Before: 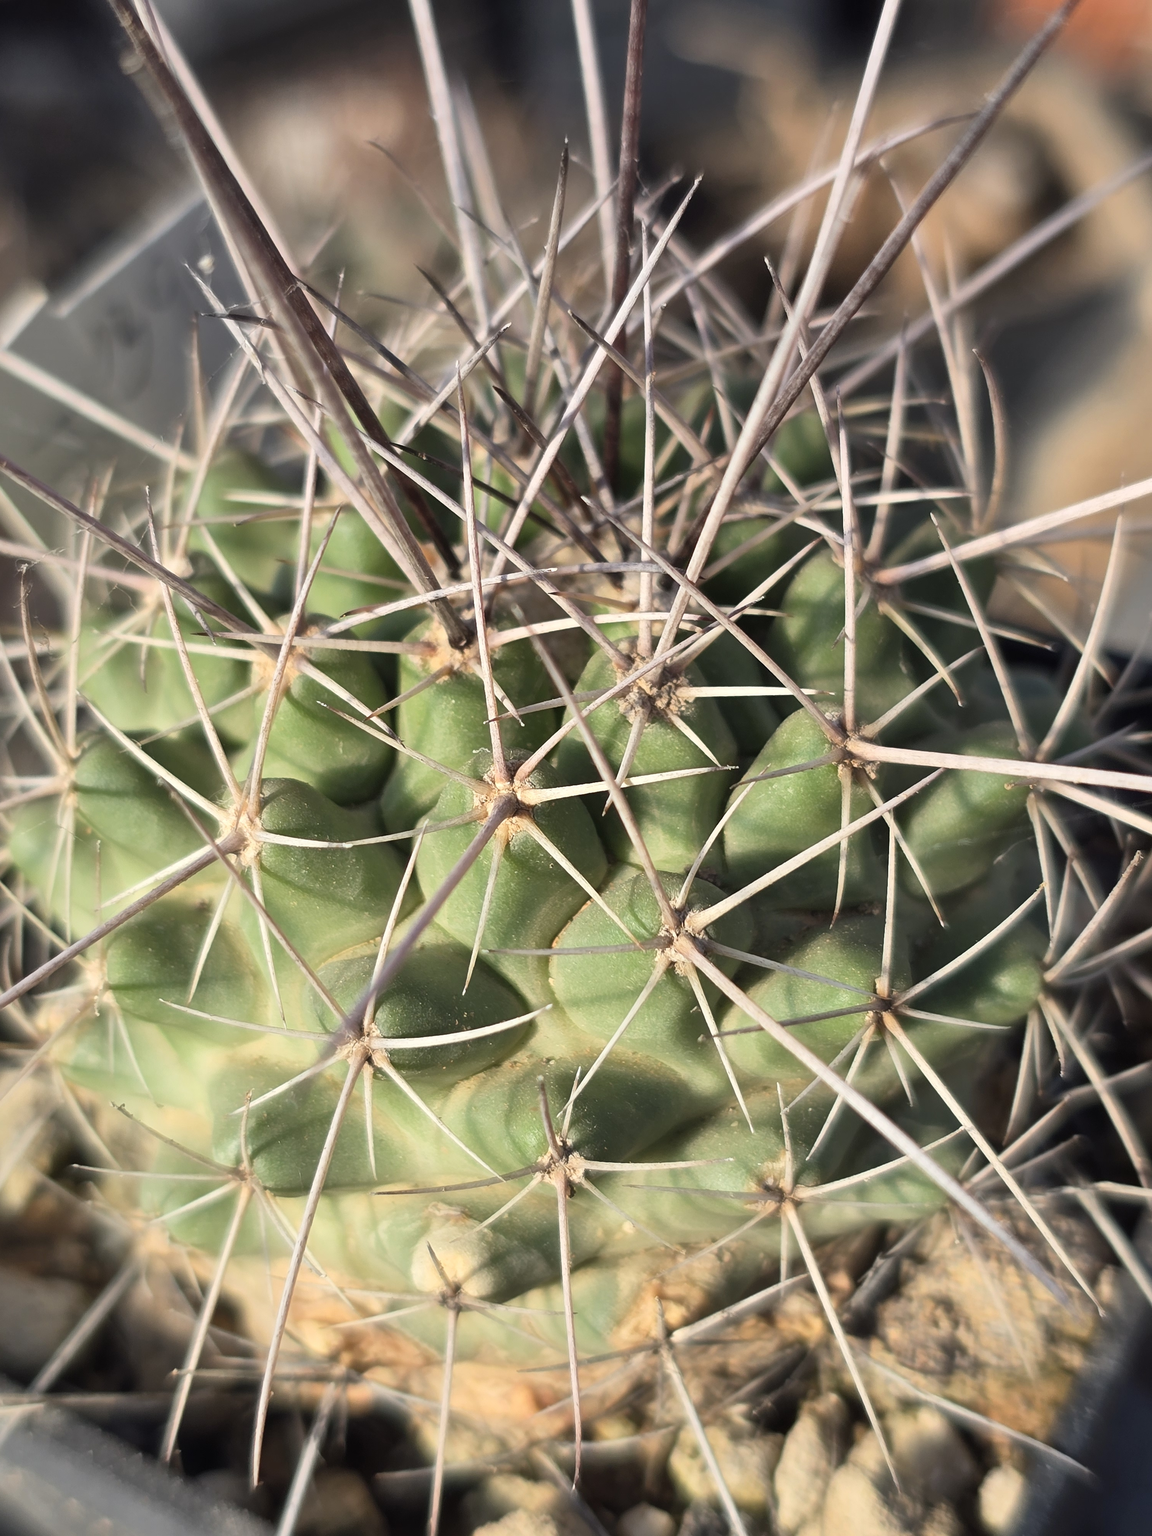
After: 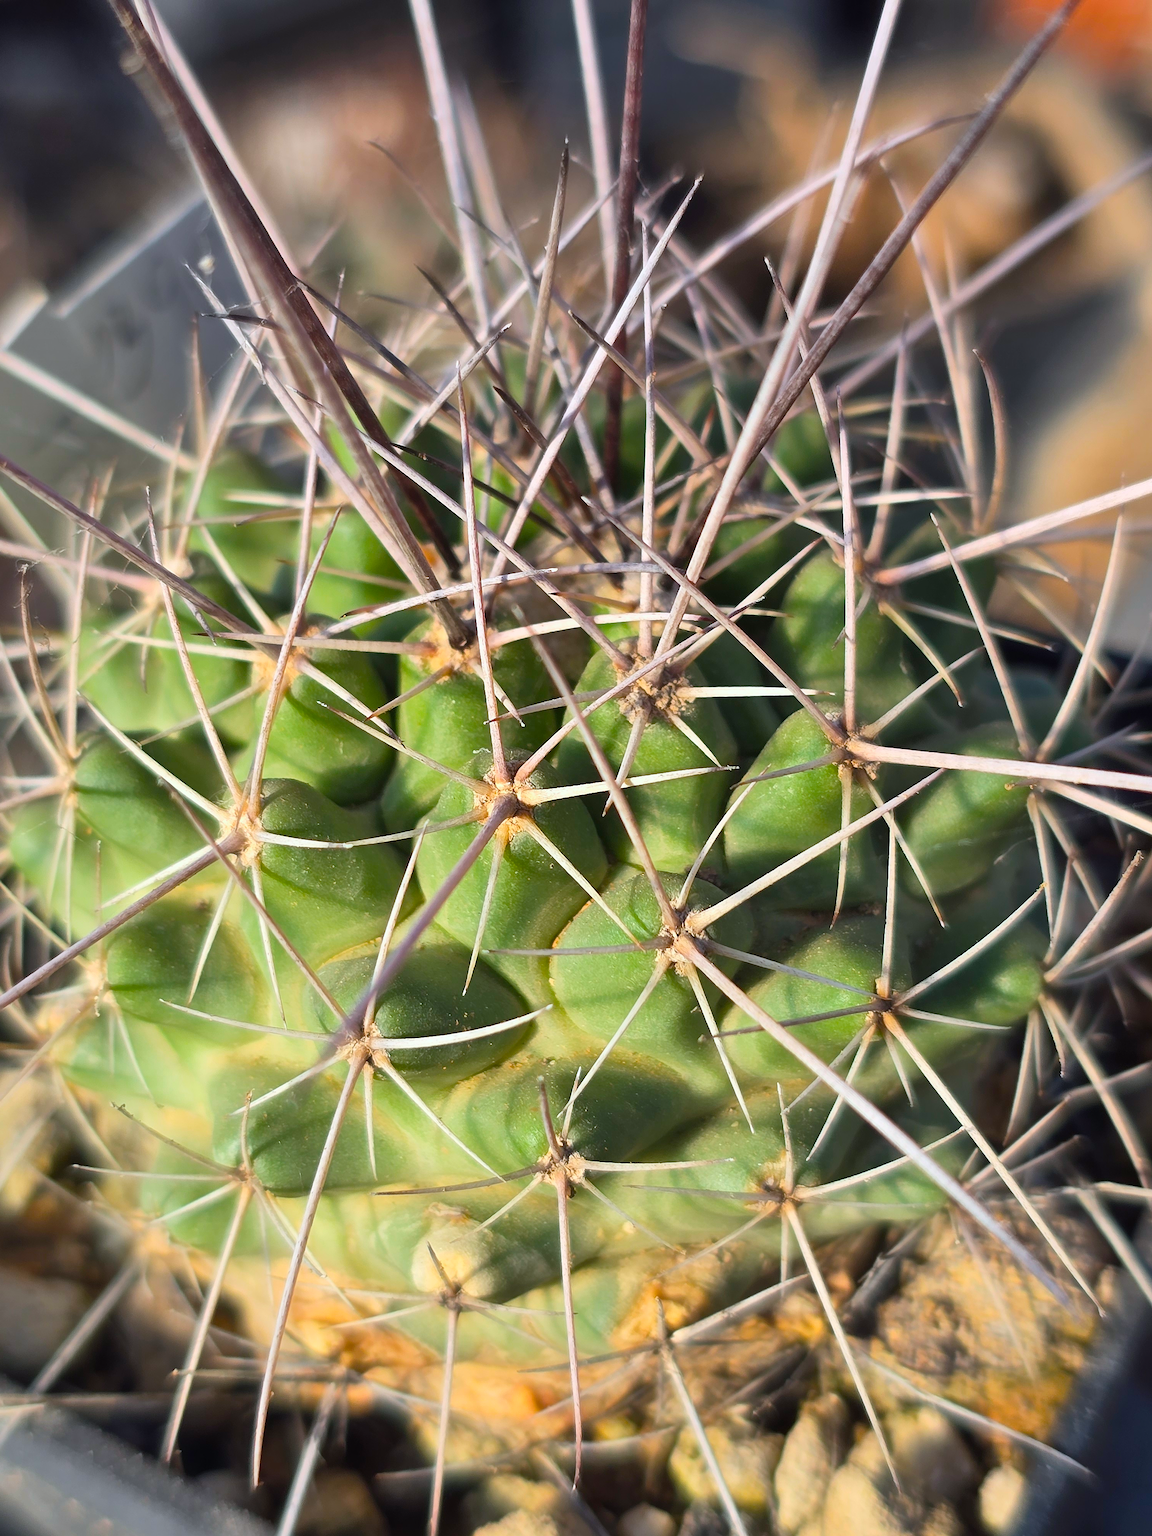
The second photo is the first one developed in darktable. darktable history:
sharpen: radius 0.969, amount 0.604
color balance rgb: linear chroma grading › global chroma 15%, perceptual saturation grading › global saturation 30%
white balance: red 0.976, blue 1.04
